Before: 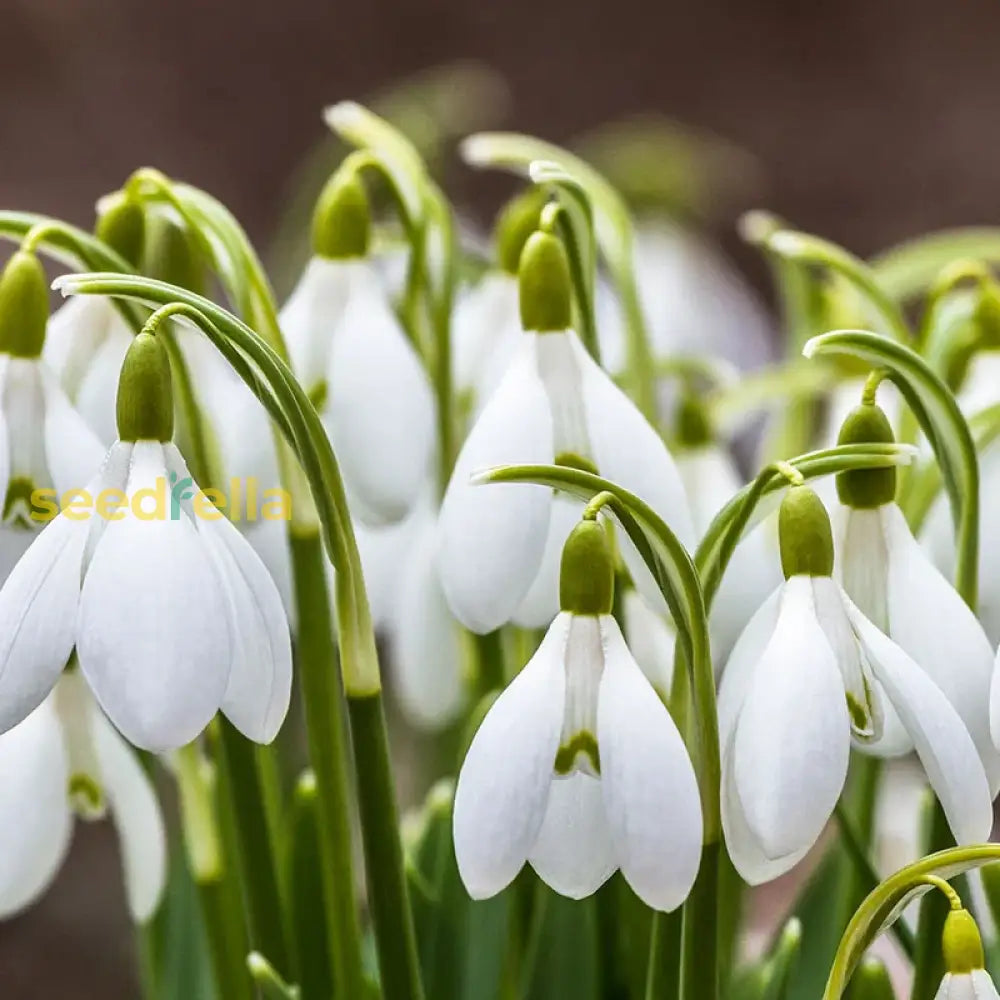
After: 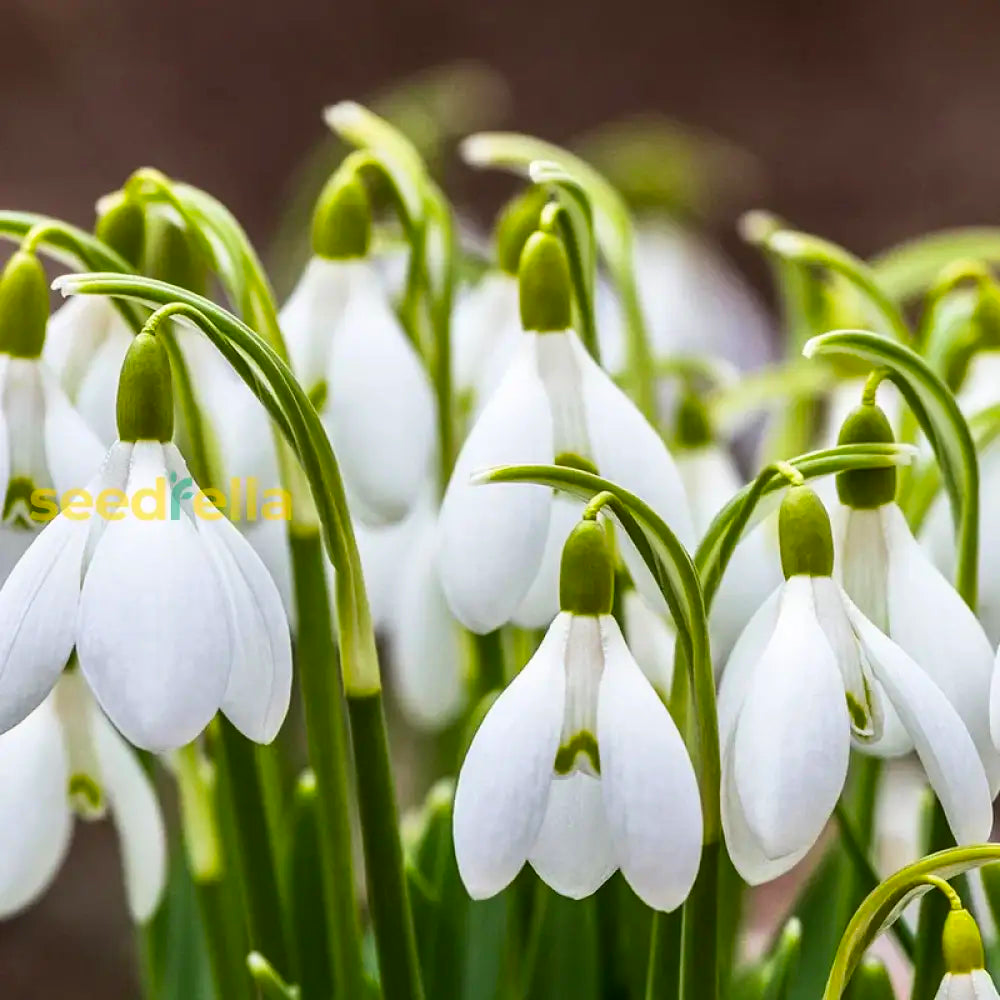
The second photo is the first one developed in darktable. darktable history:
contrast brightness saturation: contrast 0.093, saturation 0.277
